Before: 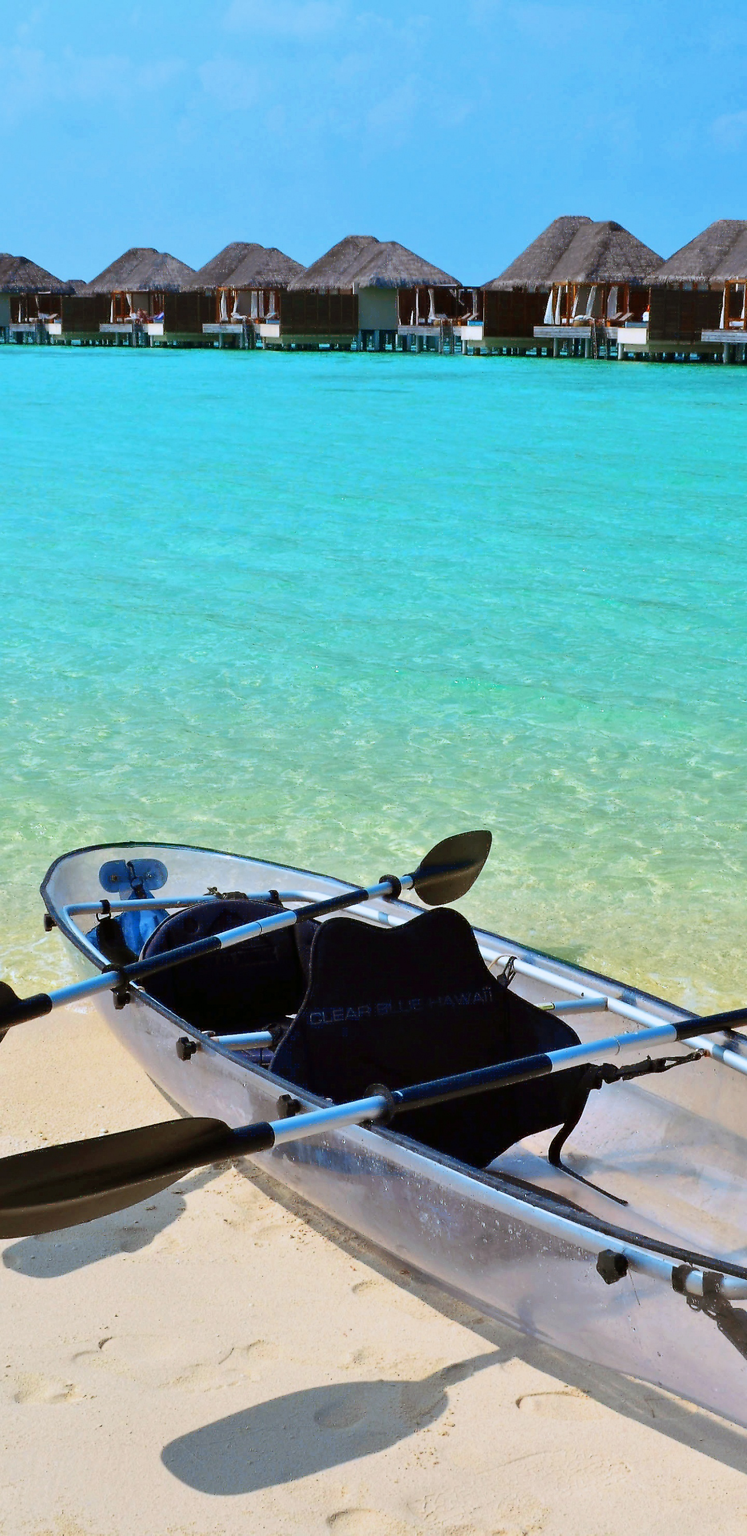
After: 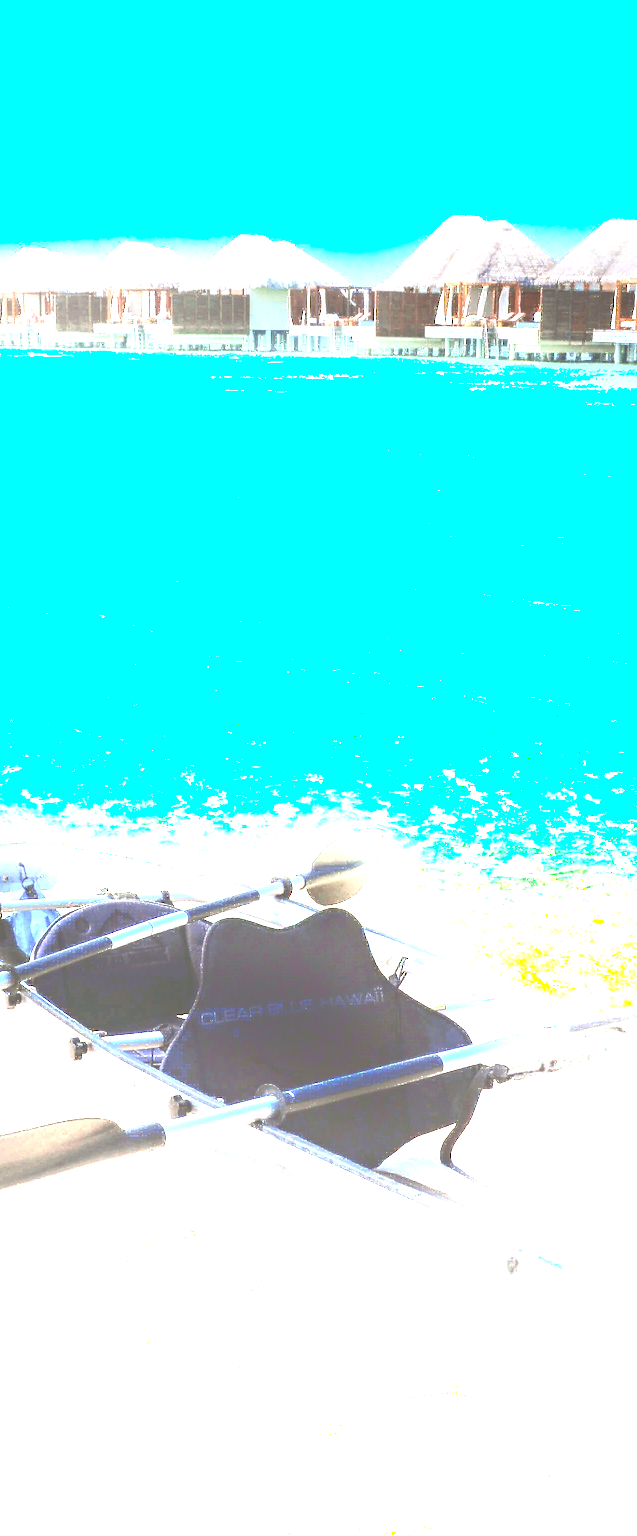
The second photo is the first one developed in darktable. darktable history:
crop and rotate: left 14.584%
exposure: black level correction -0.002, exposure 1.35 EV, compensate highlight preservation false
shadows and highlights: shadows -90, highlights 90, soften with gaussian
local contrast: highlights 25%, detail 130%
